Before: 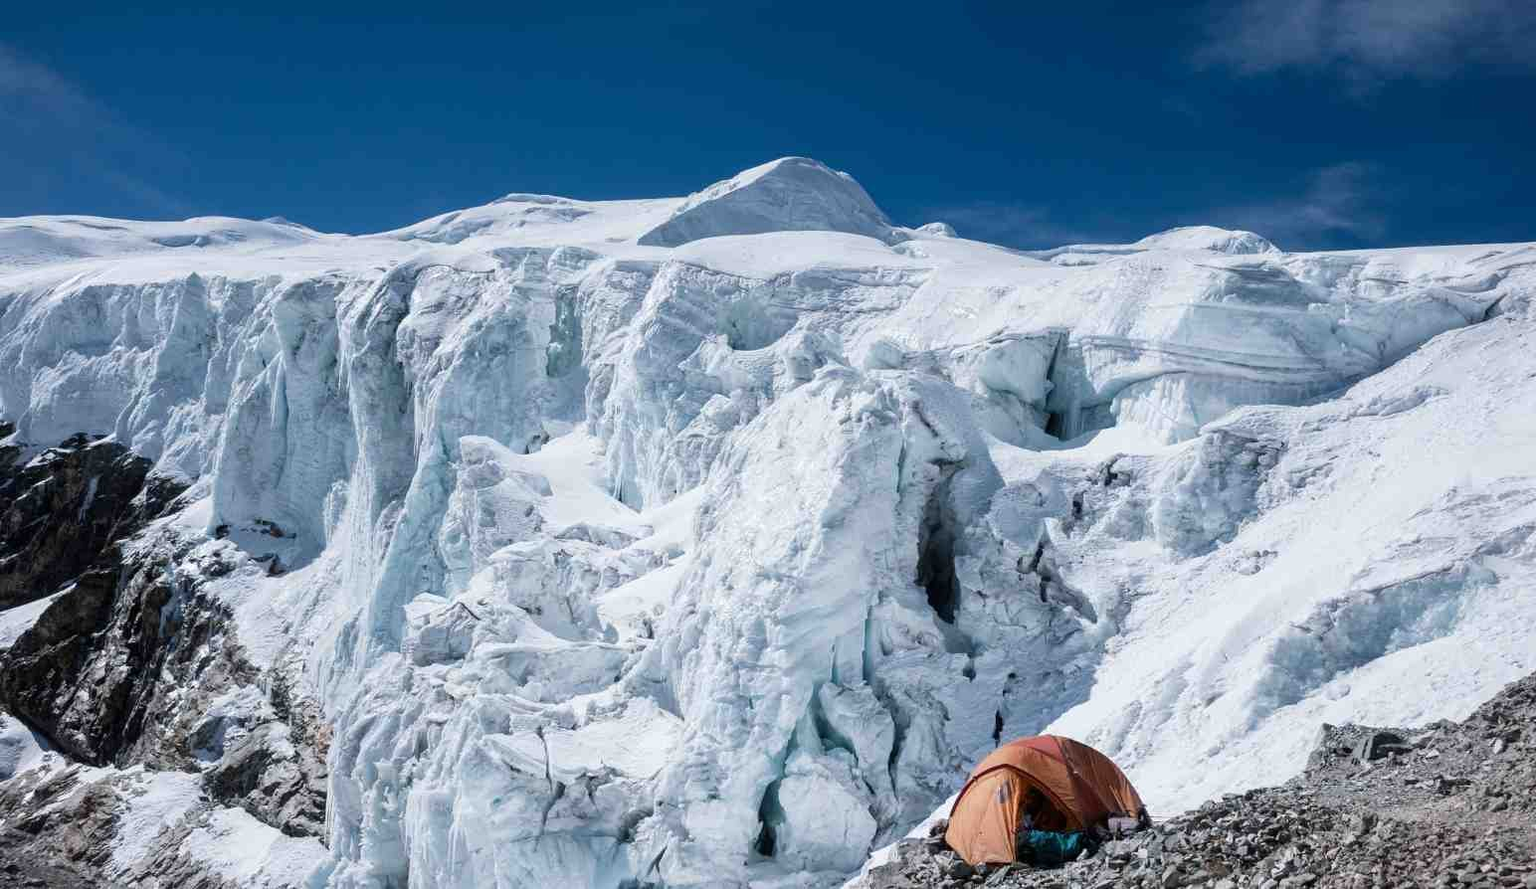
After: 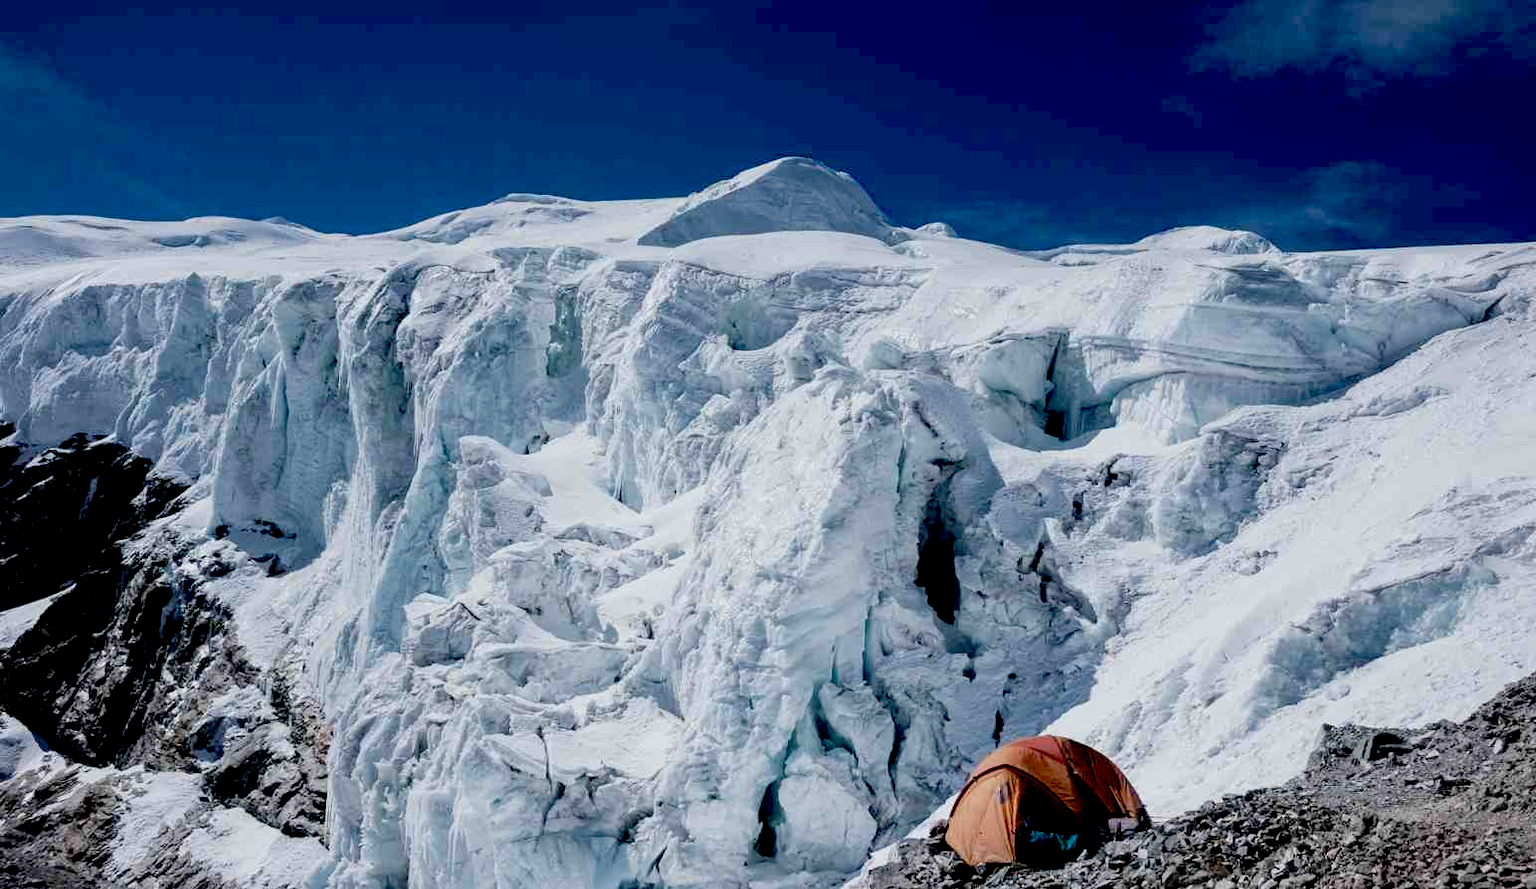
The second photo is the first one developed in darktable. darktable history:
exposure: black level correction 0.044, exposure -0.231 EV, compensate exposure bias true, compensate highlight preservation false
